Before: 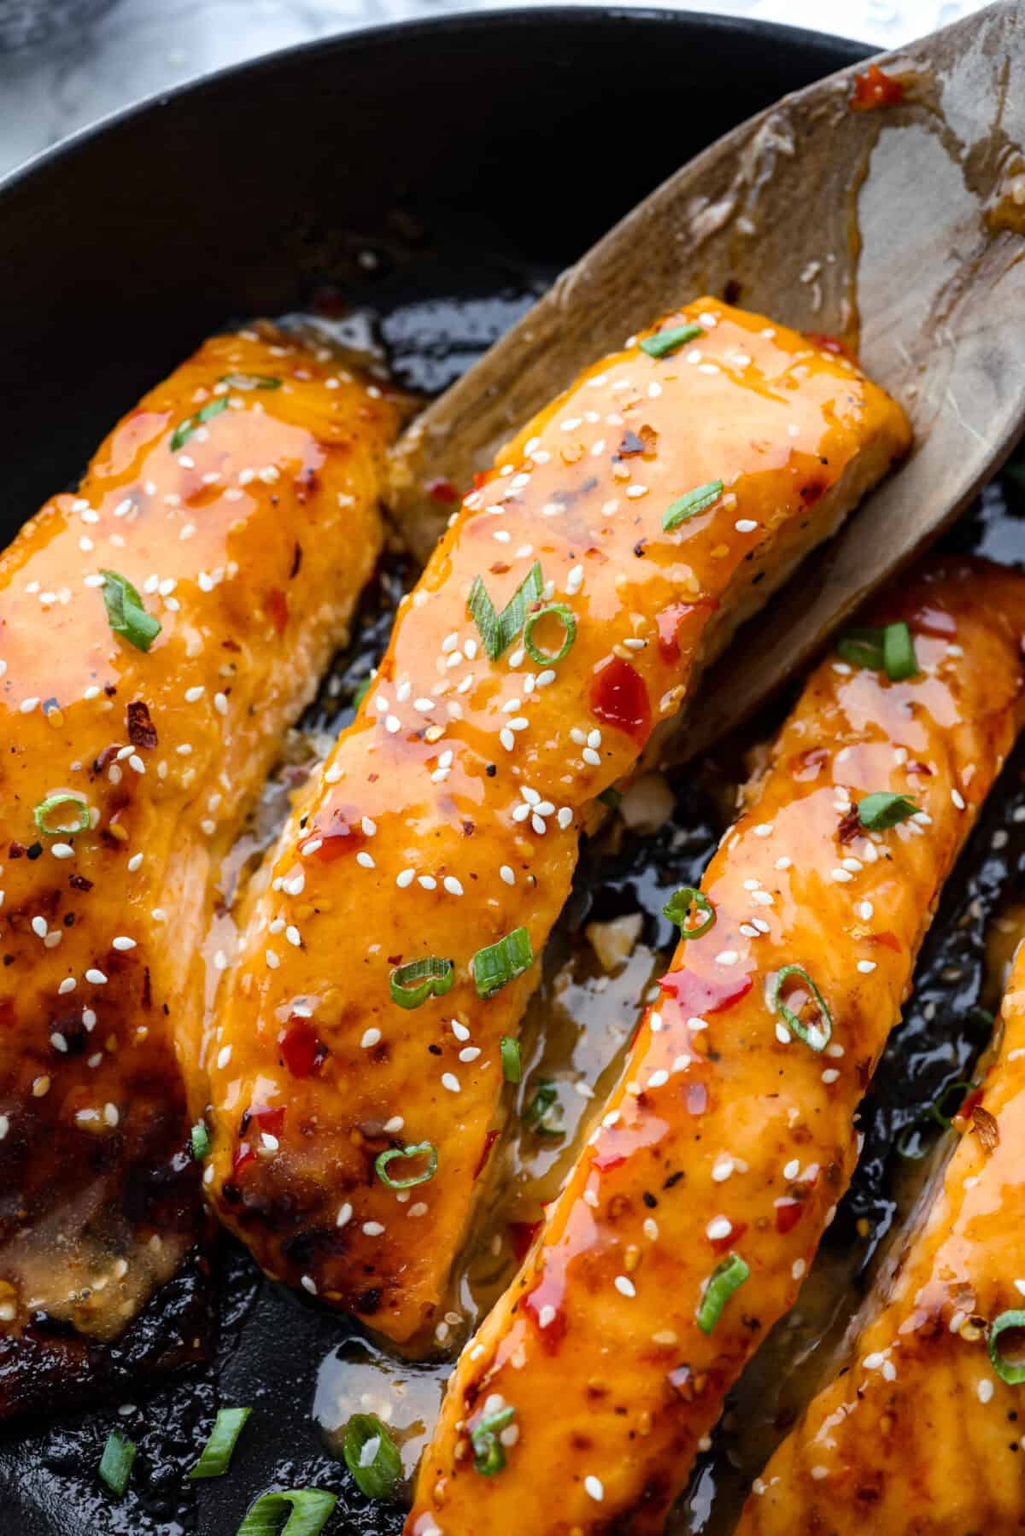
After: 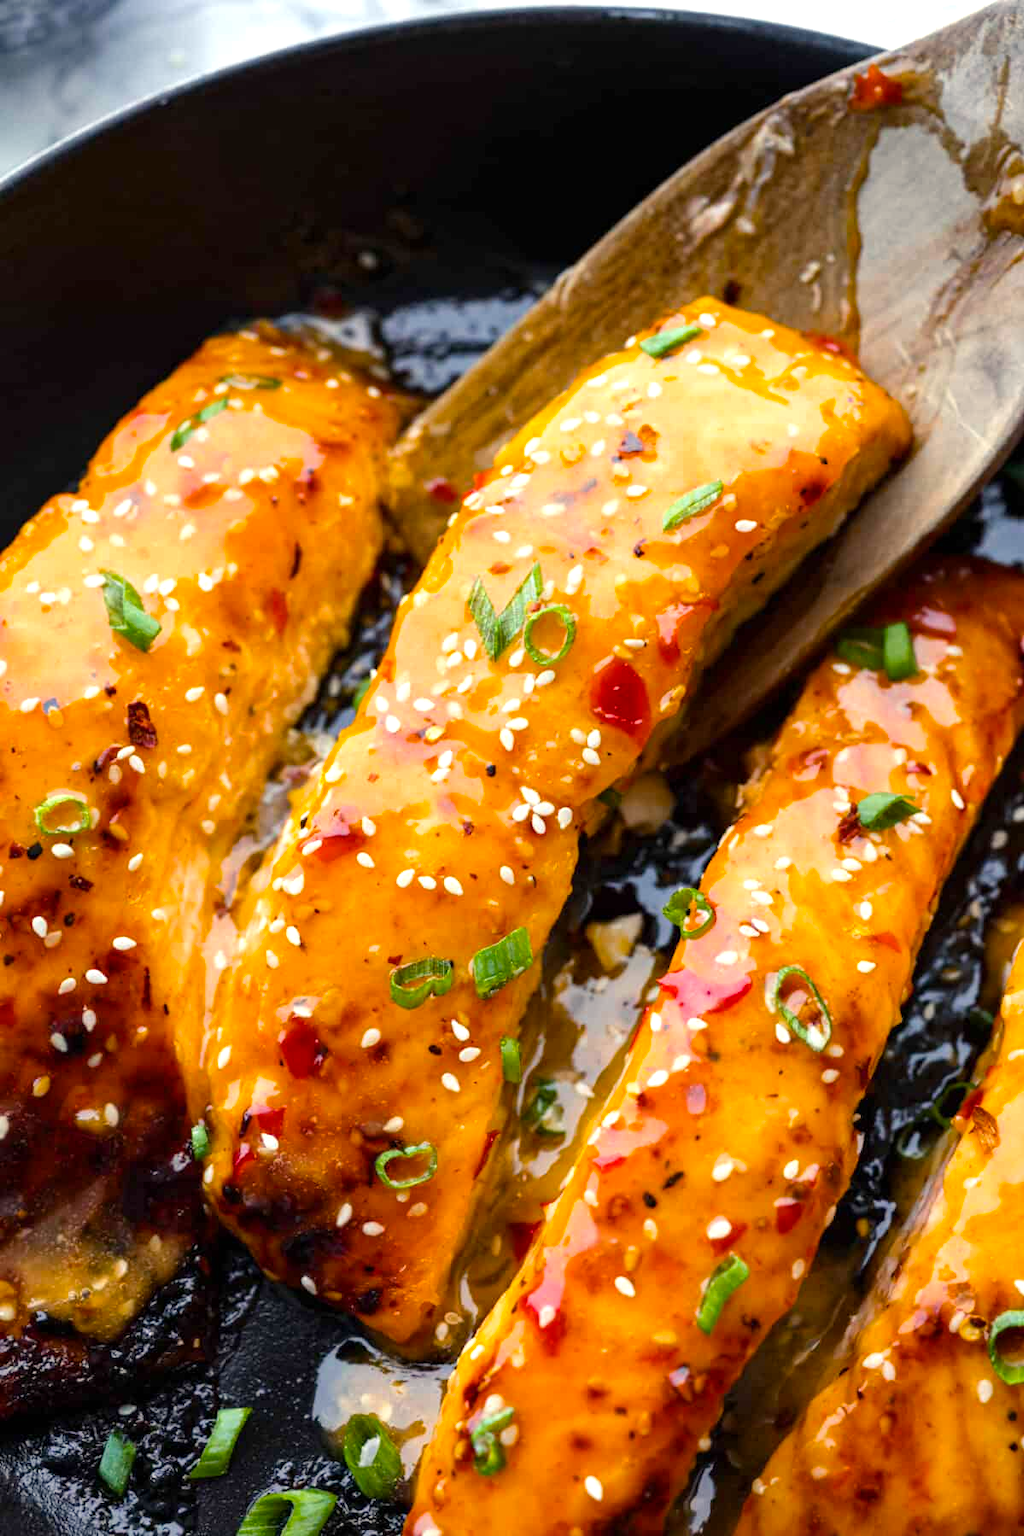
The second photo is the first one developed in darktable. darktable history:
color balance rgb: highlights gain › chroma 3.086%, highlights gain › hue 76.8°, perceptual saturation grading › global saturation 17.682%, perceptual brilliance grading › global brilliance 9.836%, perceptual brilliance grading › shadows 14.402%, global vibrance 15.636%
